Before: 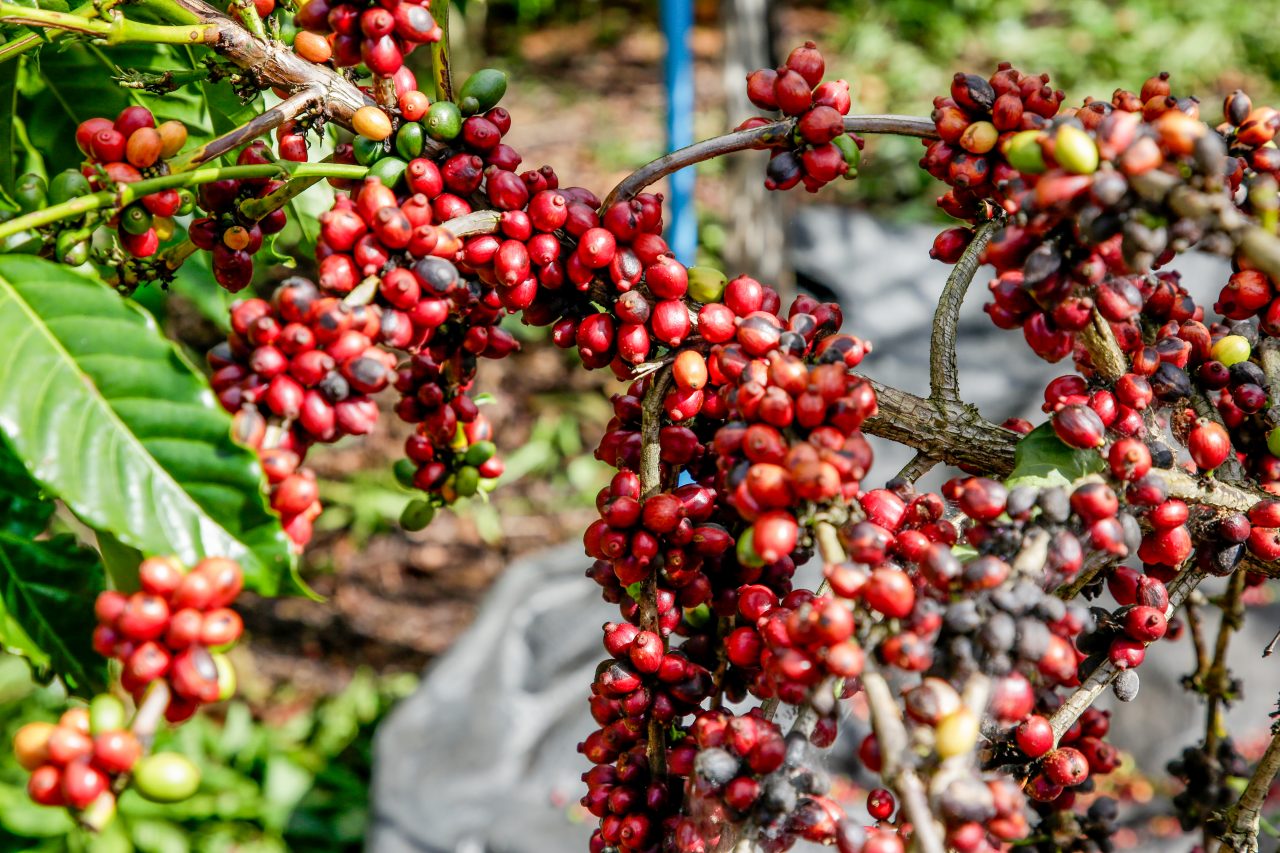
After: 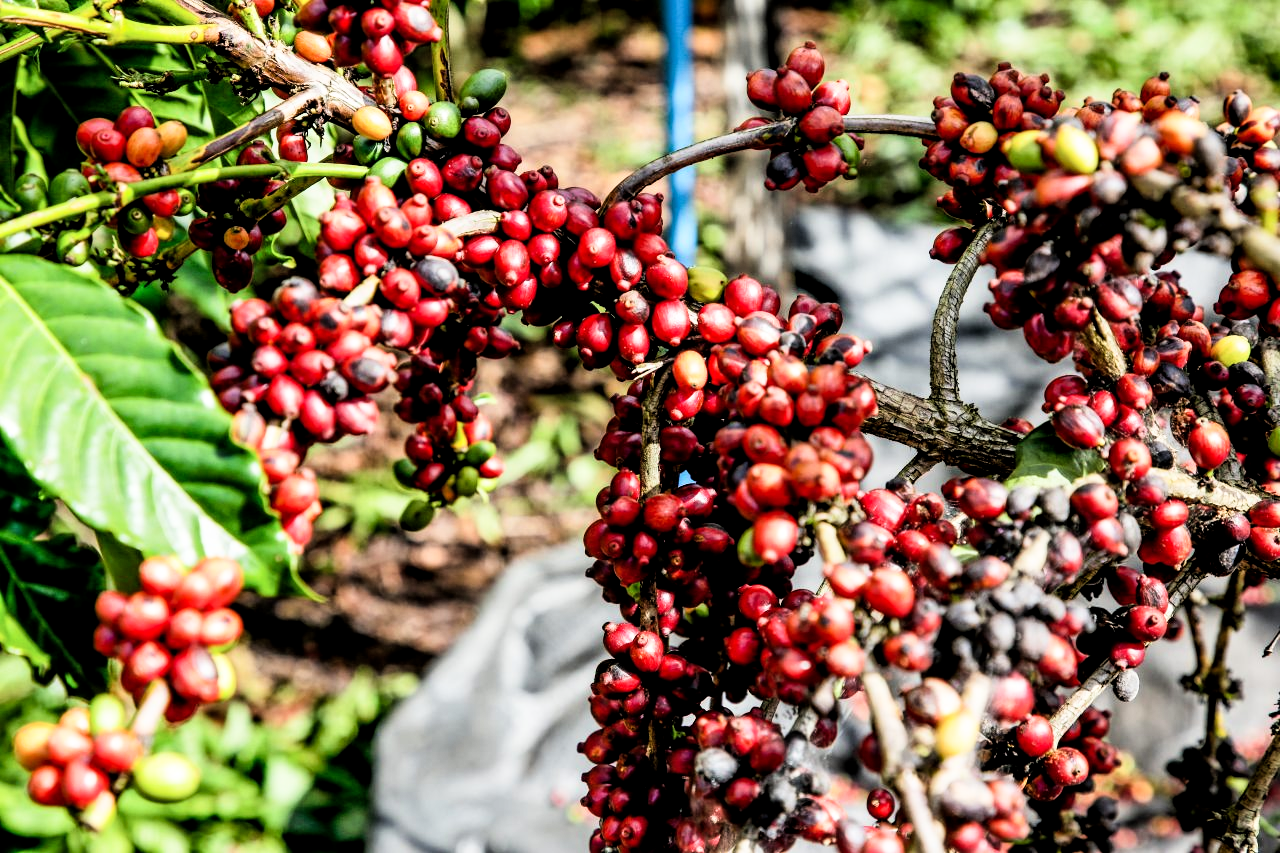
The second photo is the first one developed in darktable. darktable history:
filmic rgb: black relative exposure -5.14 EV, white relative exposure 3.56 EV, hardness 3.17, contrast 1.491, highlights saturation mix -48.56%
tone curve: curves: ch0 [(0, 0) (0.003, 0.003) (0.011, 0.012) (0.025, 0.027) (0.044, 0.048) (0.069, 0.076) (0.1, 0.109) (0.136, 0.148) (0.177, 0.194) (0.224, 0.245) (0.277, 0.303) (0.335, 0.366) (0.399, 0.436) (0.468, 0.511) (0.543, 0.593) (0.623, 0.681) (0.709, 0.775) (0.801, 0.875) (0.898, 0.954) (1, 1)], color space Lab, linked channels, preserve colors none
levels: white 99.92%
local contrast: highlights 104%, shadows 99%, detail 120%, midtone range 0.2
